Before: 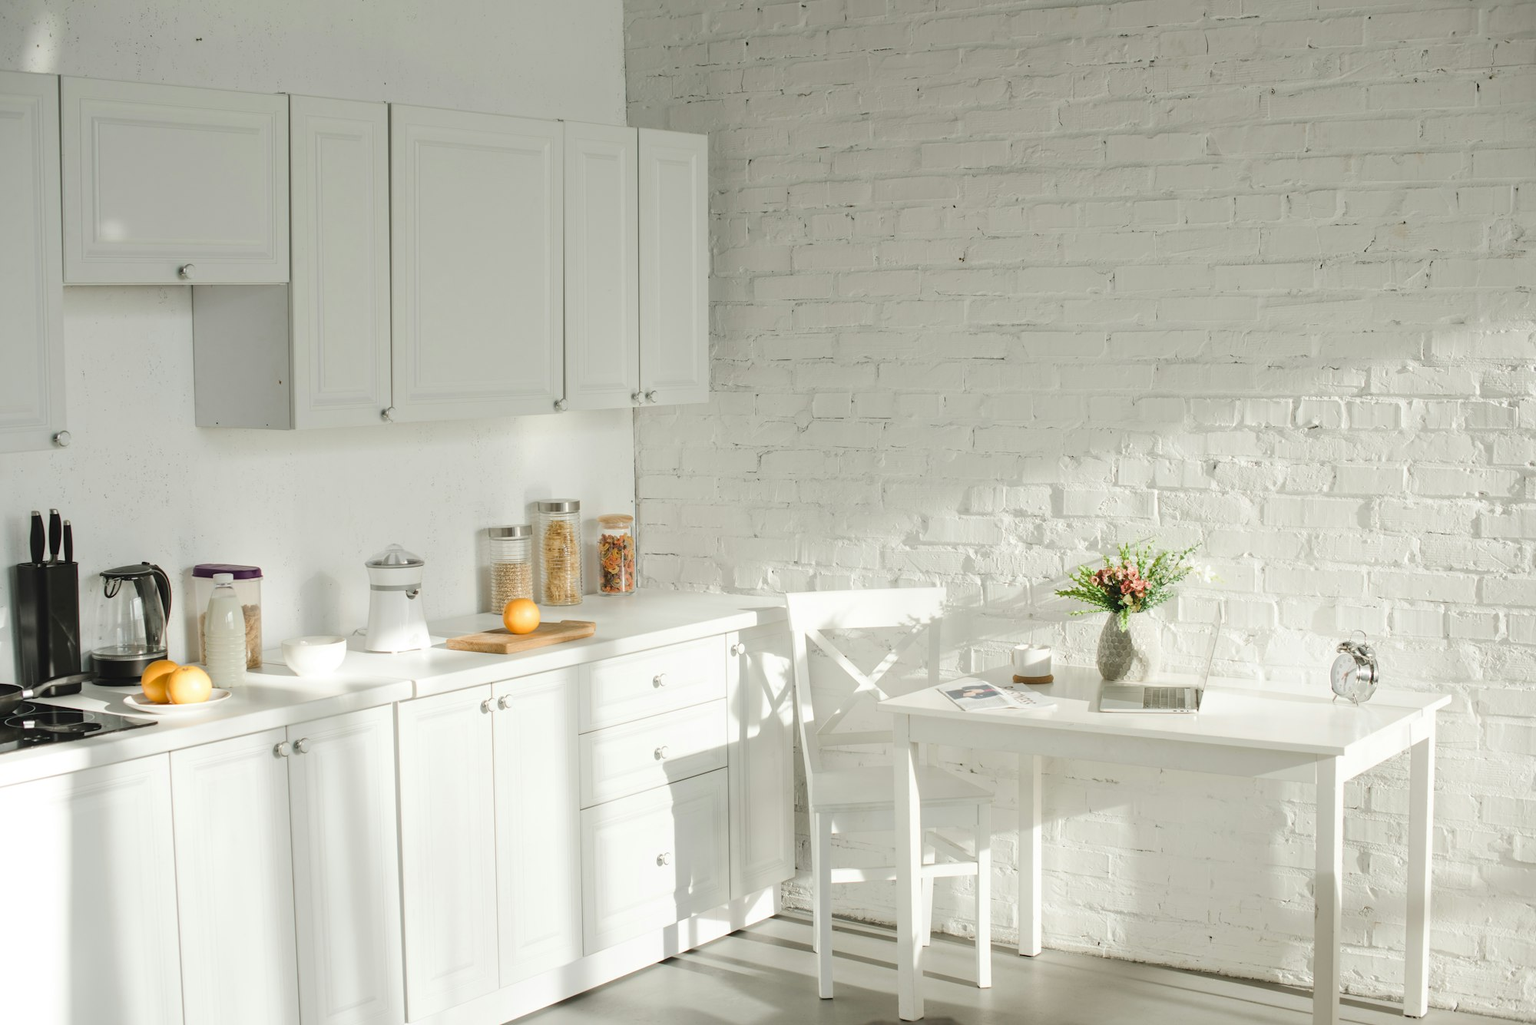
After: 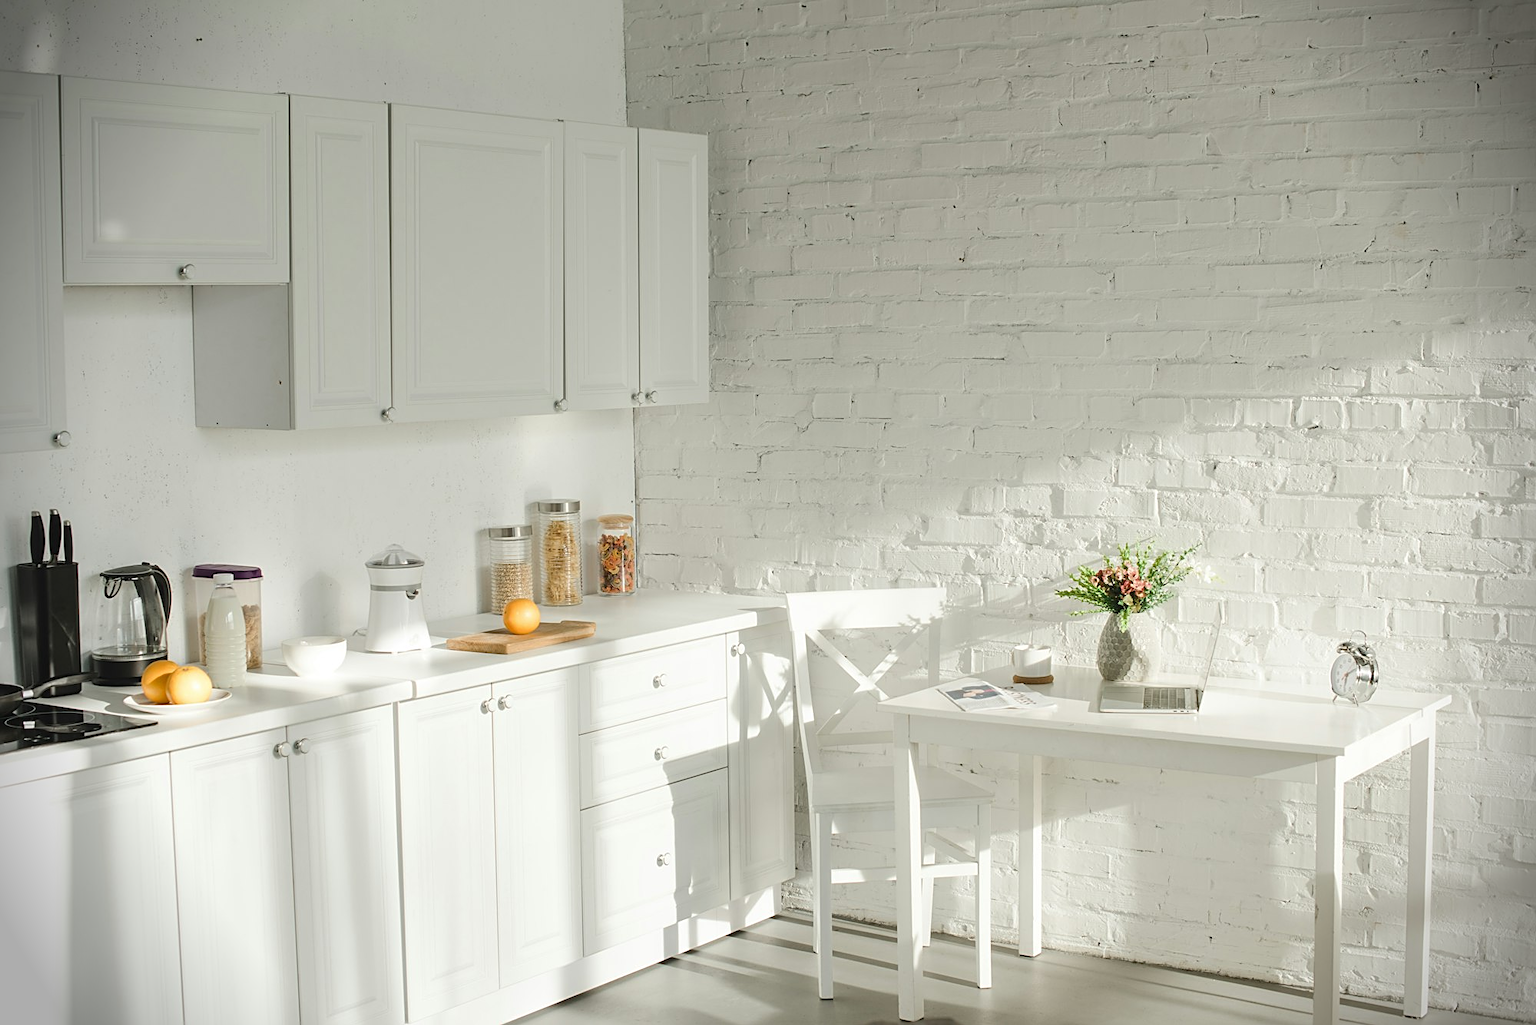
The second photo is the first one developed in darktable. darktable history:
sharpen: on, module defaults
vignetting: fall-off start 87.63%, fall-off radius 25.24%, brightness -0.584, saturation -0.116
